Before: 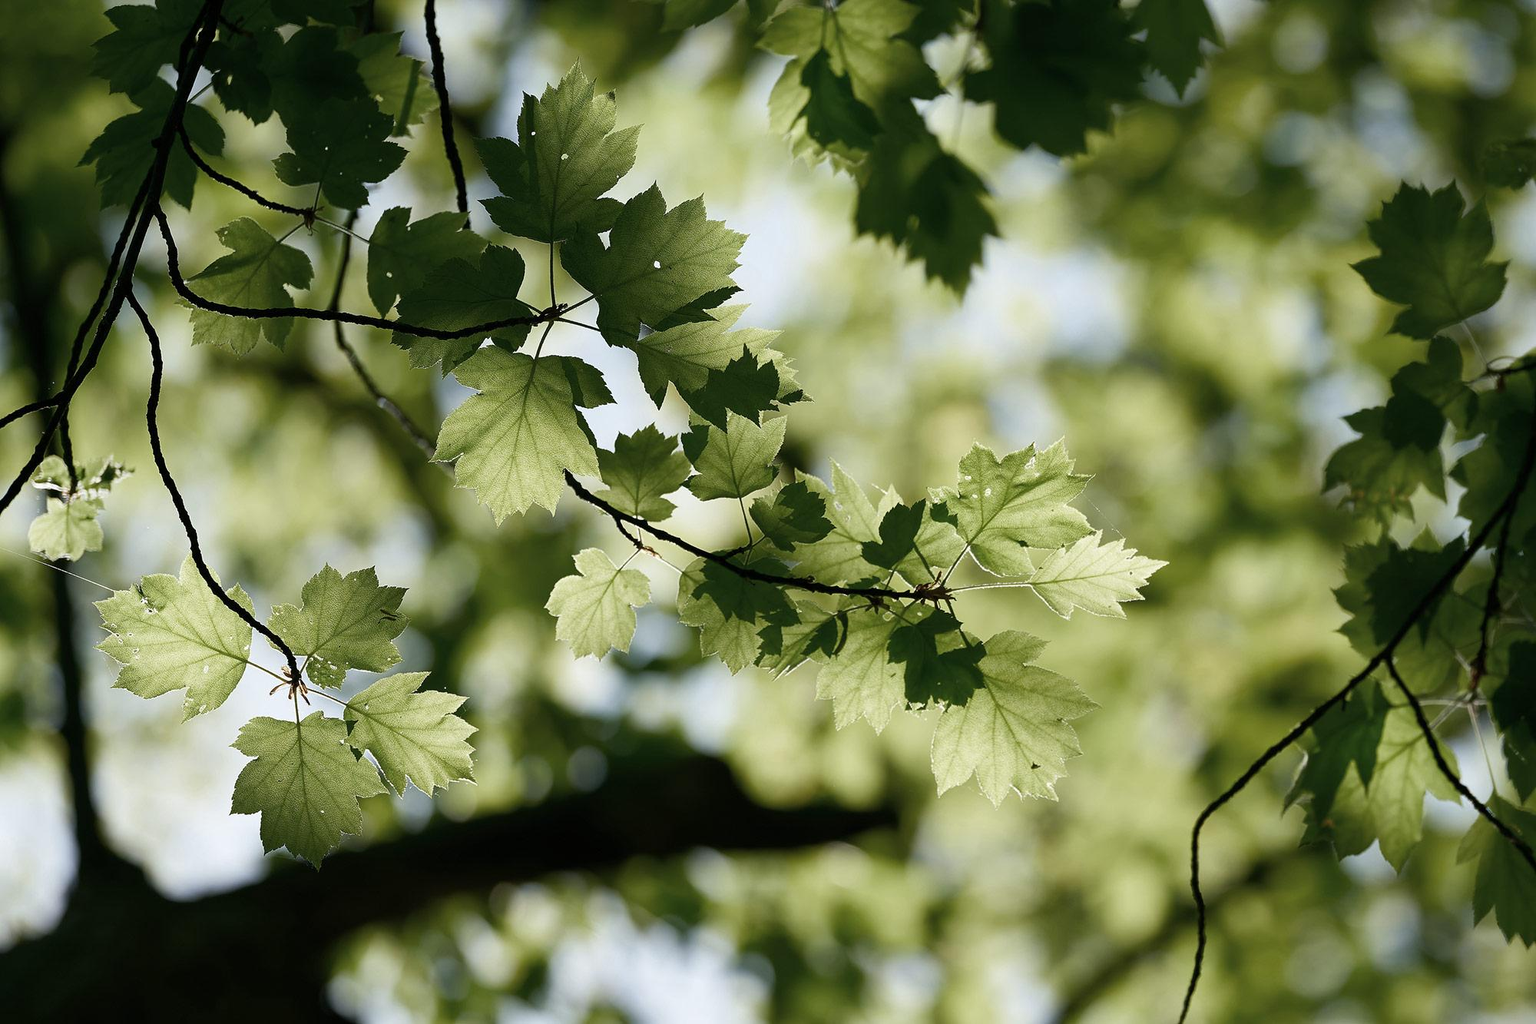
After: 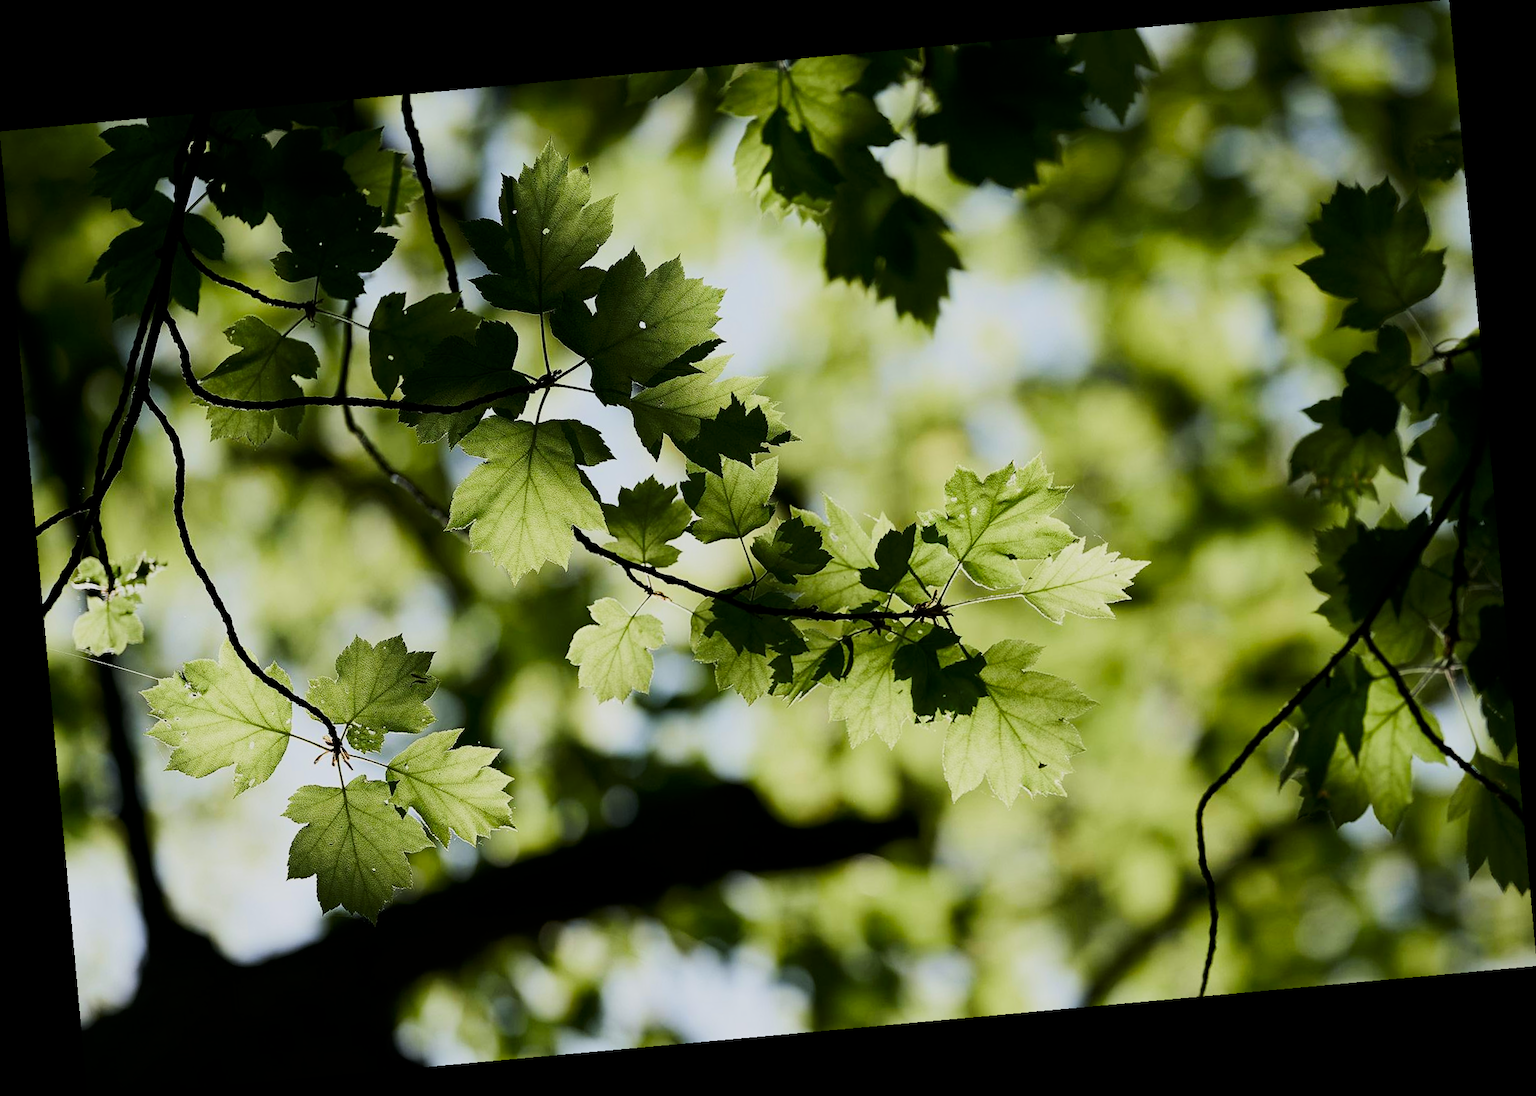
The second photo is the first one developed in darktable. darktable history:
filmic rgb: black relative exposure -7.65 EV, white relative exposure 4.56 EV, hardness 3.61
tone curve: curves: ch0 [(0, 0) (0.055, 0.031) (0.282, 0.215) (0.729, 0.785) (1, 1)], color space Lab, linked channels, preserve colors none
contrast brightness saturation: brightness -0.02, saturation 0.35
rotate and perspective: rotation -5.2°, automatic cropping off
